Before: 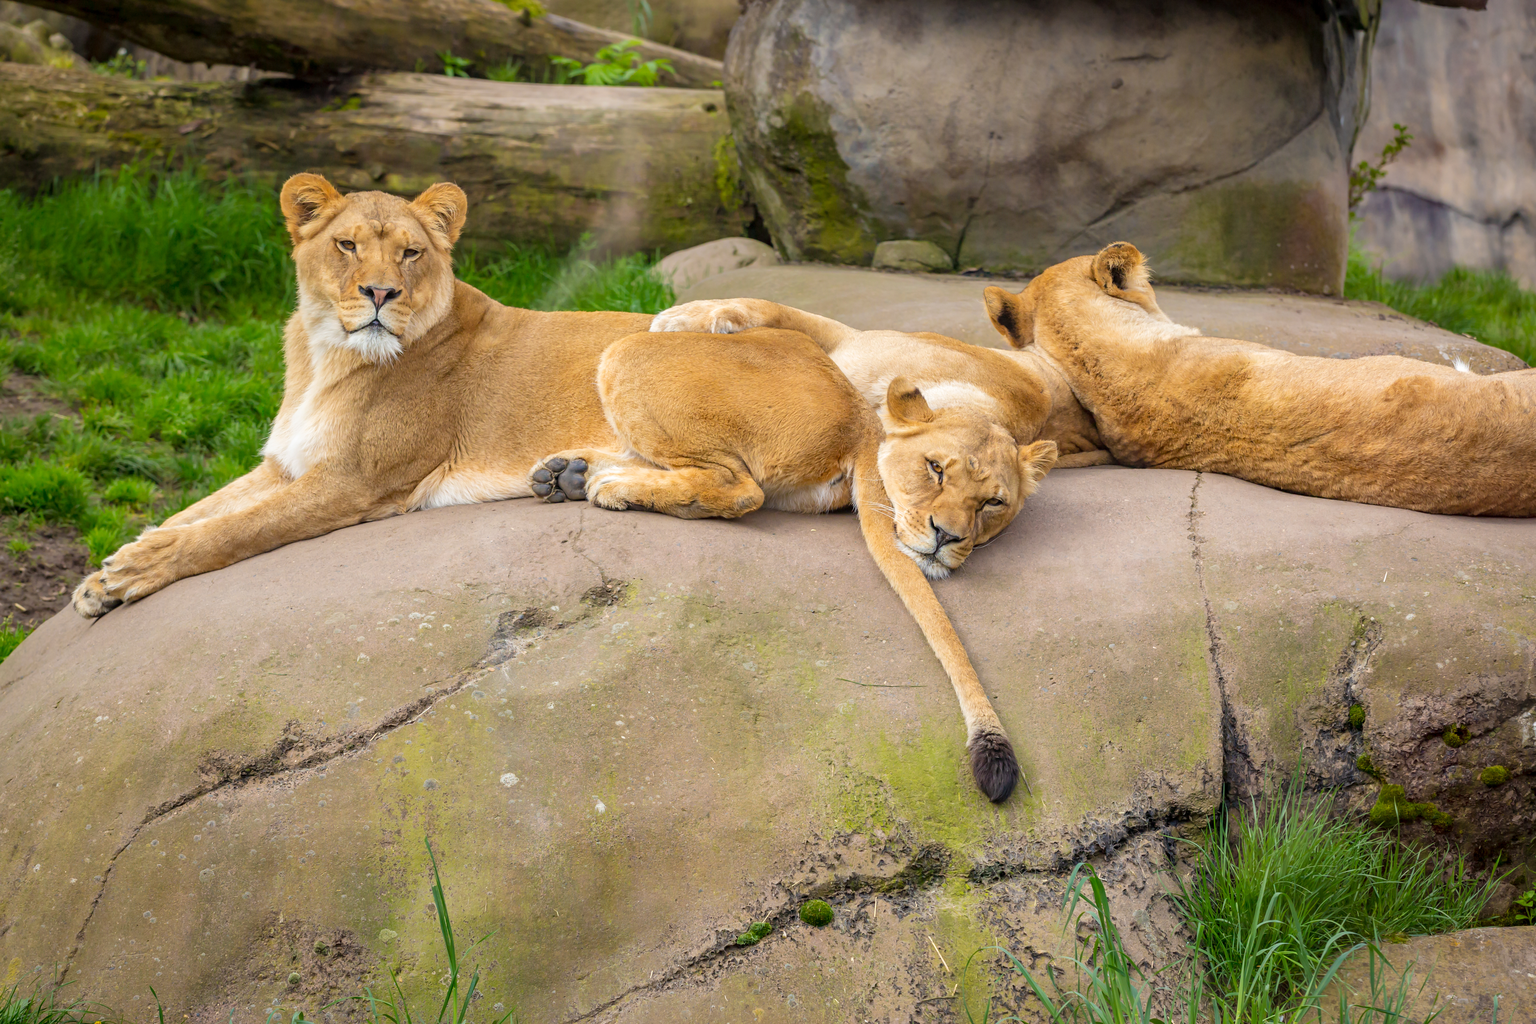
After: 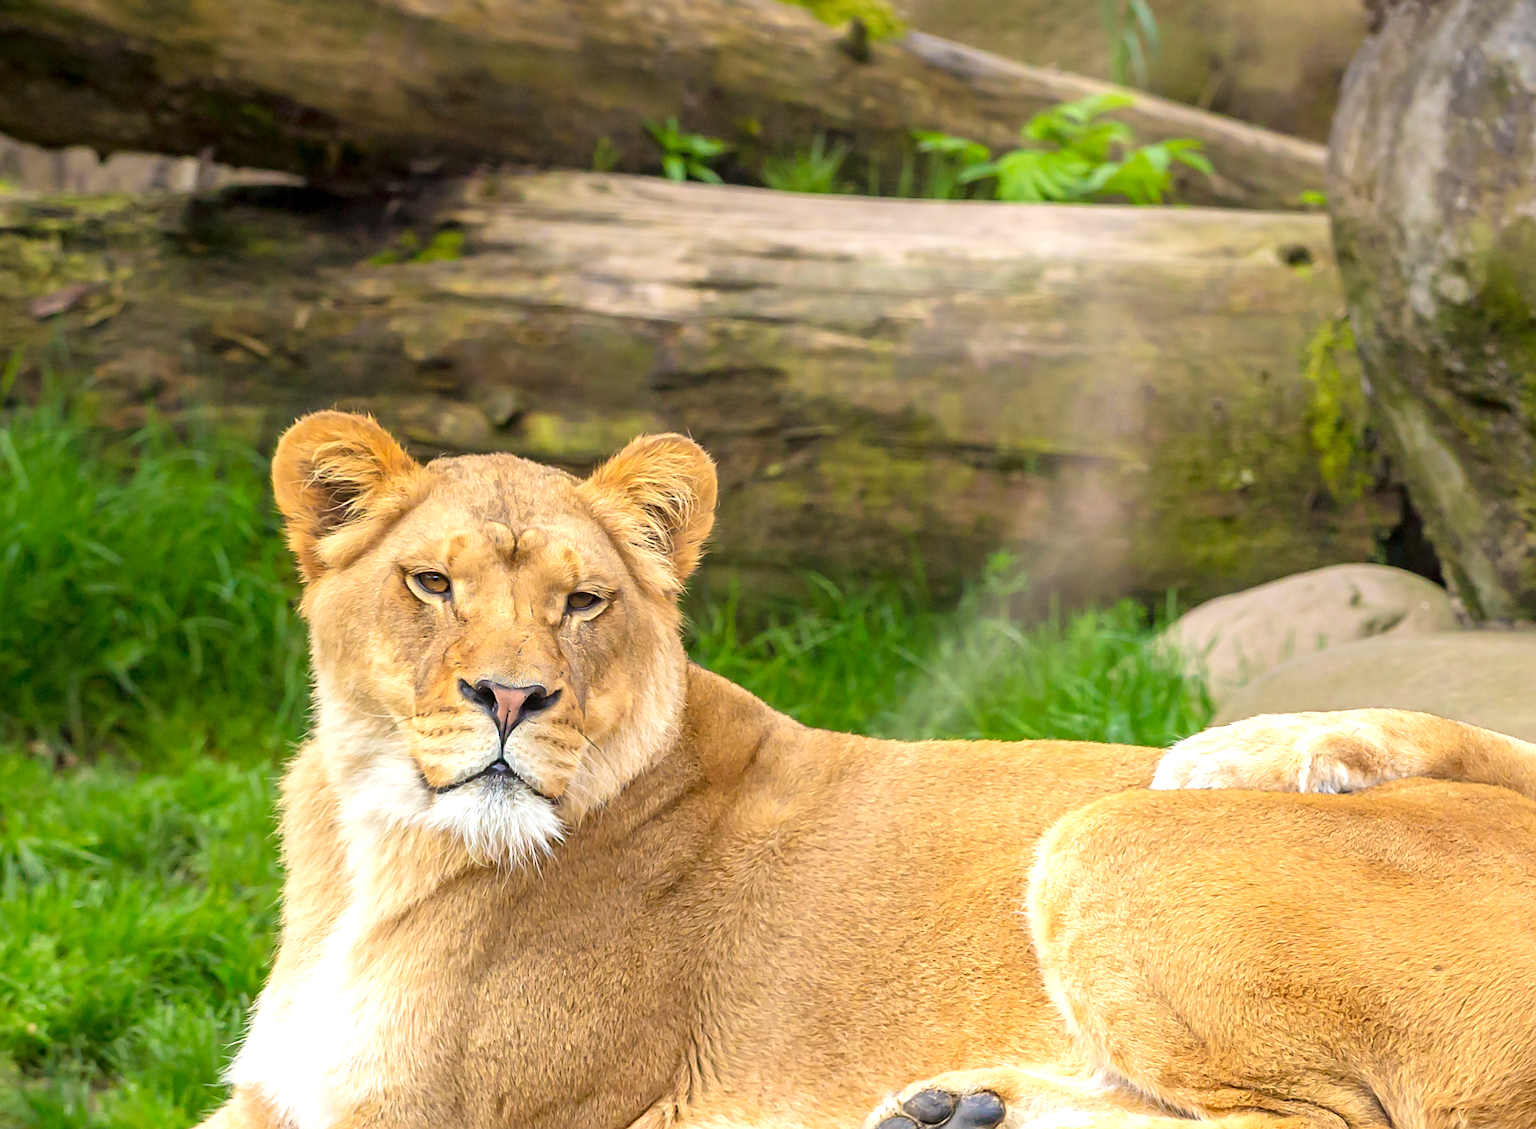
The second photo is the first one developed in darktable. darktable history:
crop and rotate: left 10.817%, top 0.062%, right 47.194%, bottom 53.626%
sharpen: on, module defaults
exposure: exposure 0.6 EV, compensate highlight preservation false
